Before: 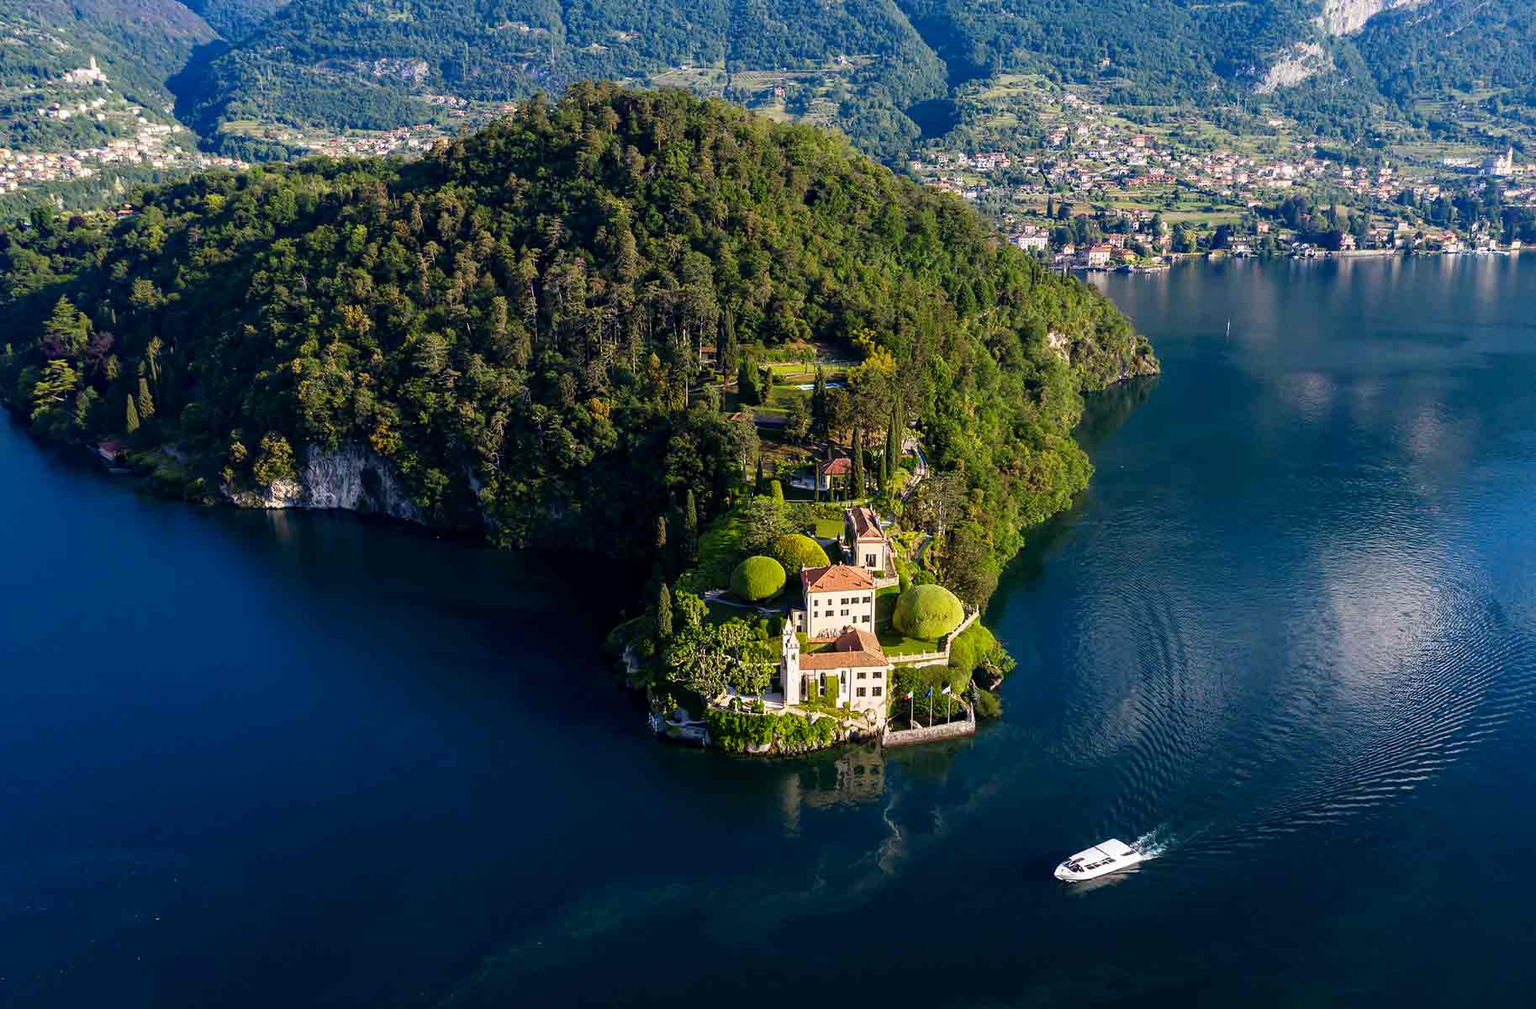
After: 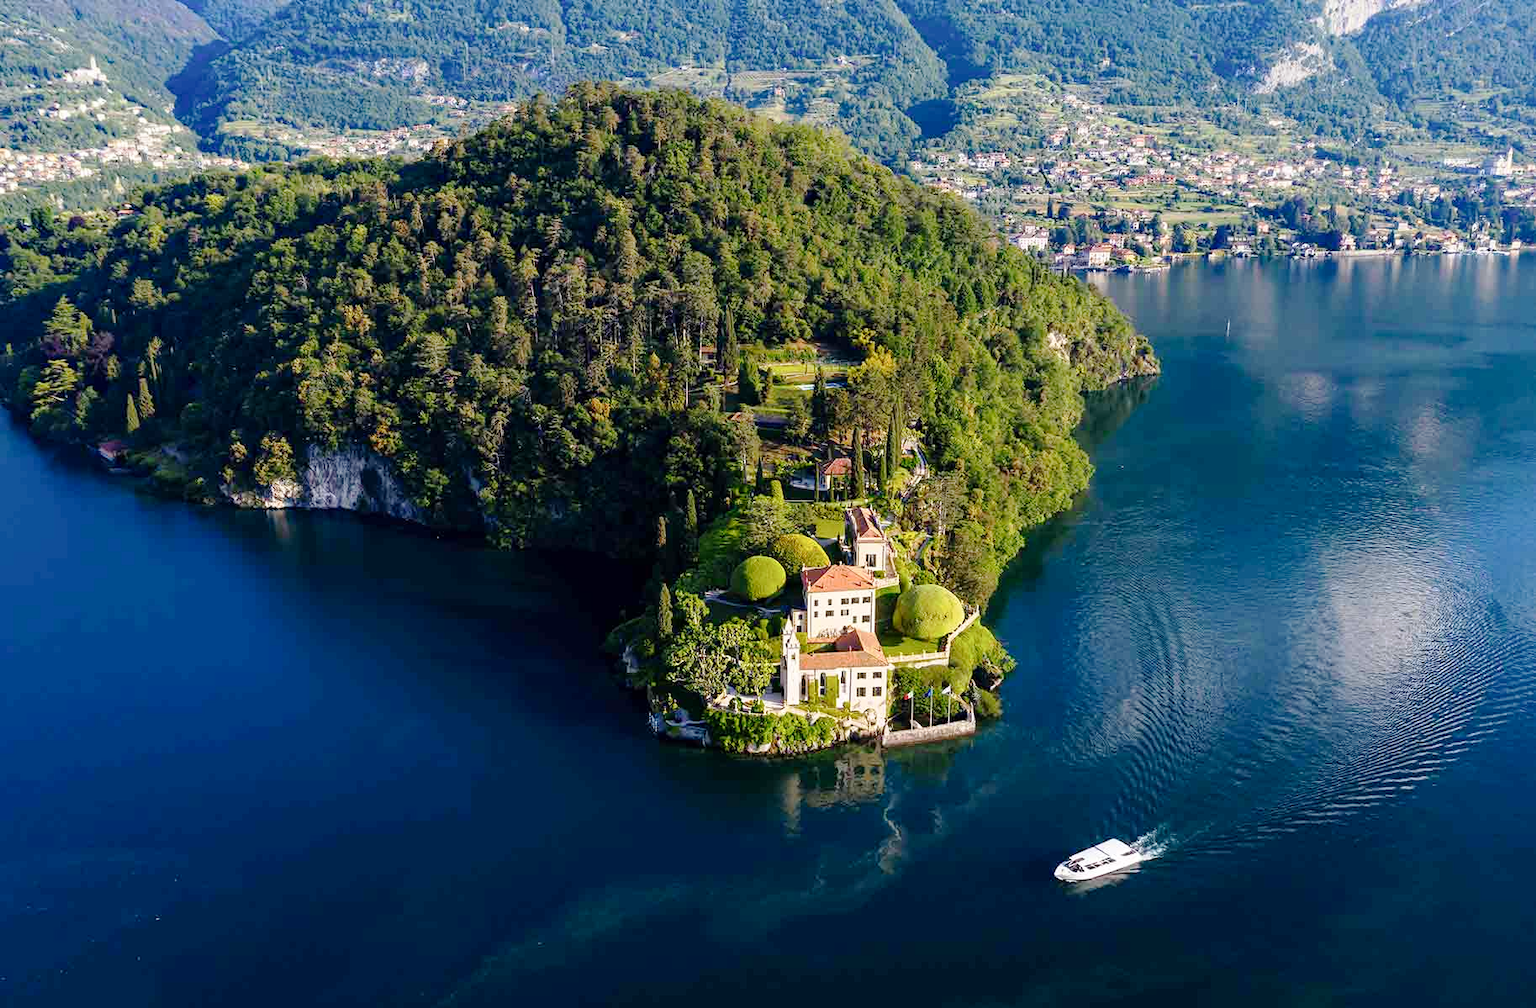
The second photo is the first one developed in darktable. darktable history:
tone curve: curves: ch0 [(0, 0) (0.003, 0.004) (0.011, 0.015) (0.025, 0.033) (0.044, 0.058) (0.069, 0.091) (0.1, 0.131) (0.136, 0.178) (0.177, 0.232) (0.224, 0.294) (0.277, 0.362) (0.335, 0.434) (0.399, 0.512) (0.468, 0.582) (0.543, 0.646) (0.623, 0.713) (0.709, 0.783) (0.801, 0.876) (0.898, 0.938) (1, 1)], preserve colors none
